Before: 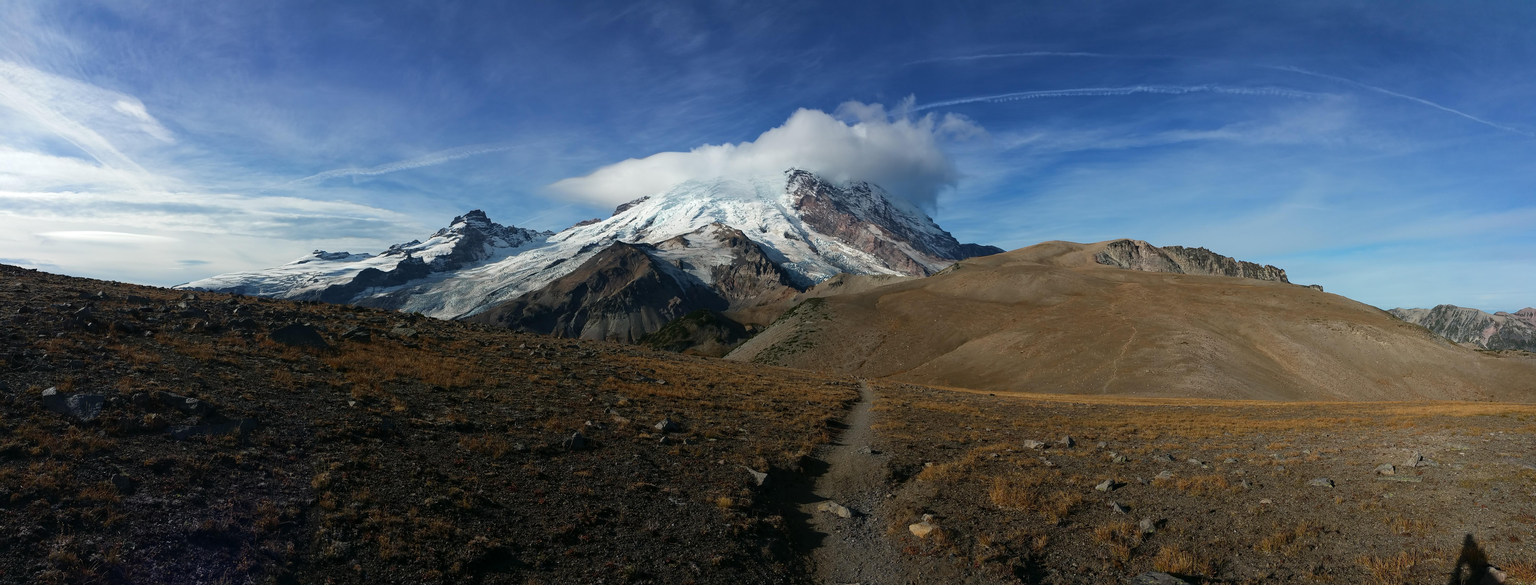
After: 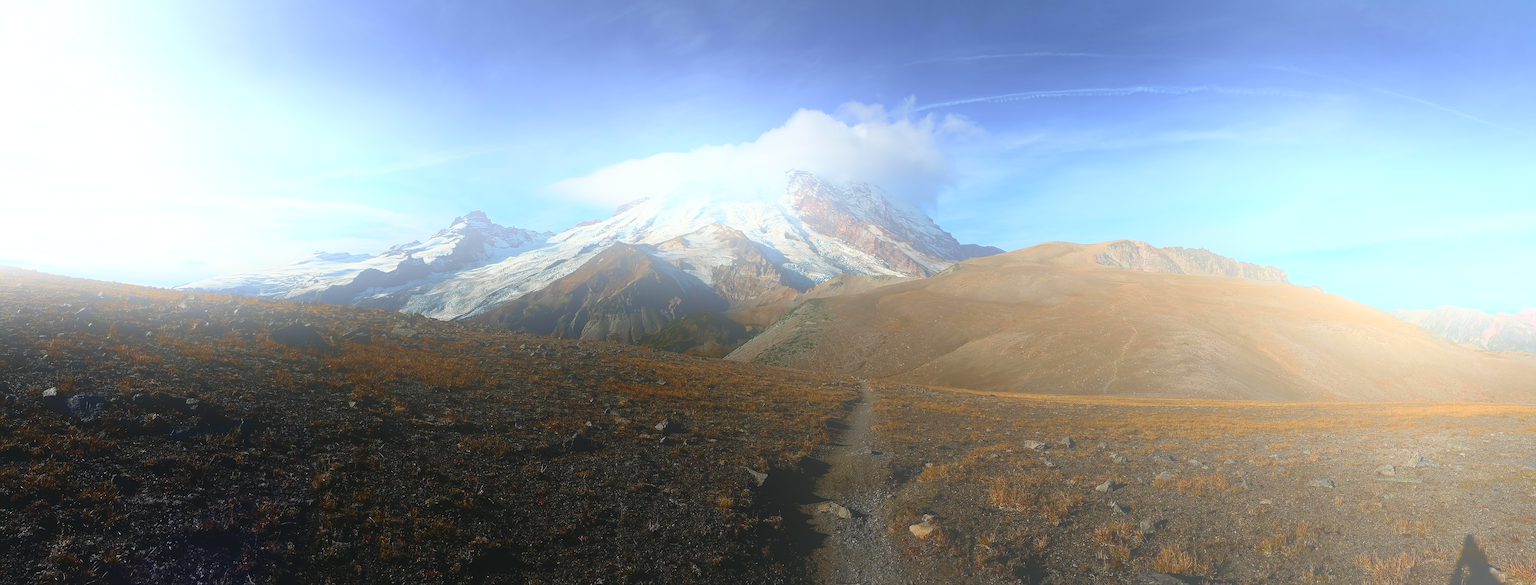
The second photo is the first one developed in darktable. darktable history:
sharpen: on, module defaults
contrast brightness saturation: contrast 0.2, brightness -0.11, saturation 0.1
bloom: size 85%, threshold 5%, strength 85%
